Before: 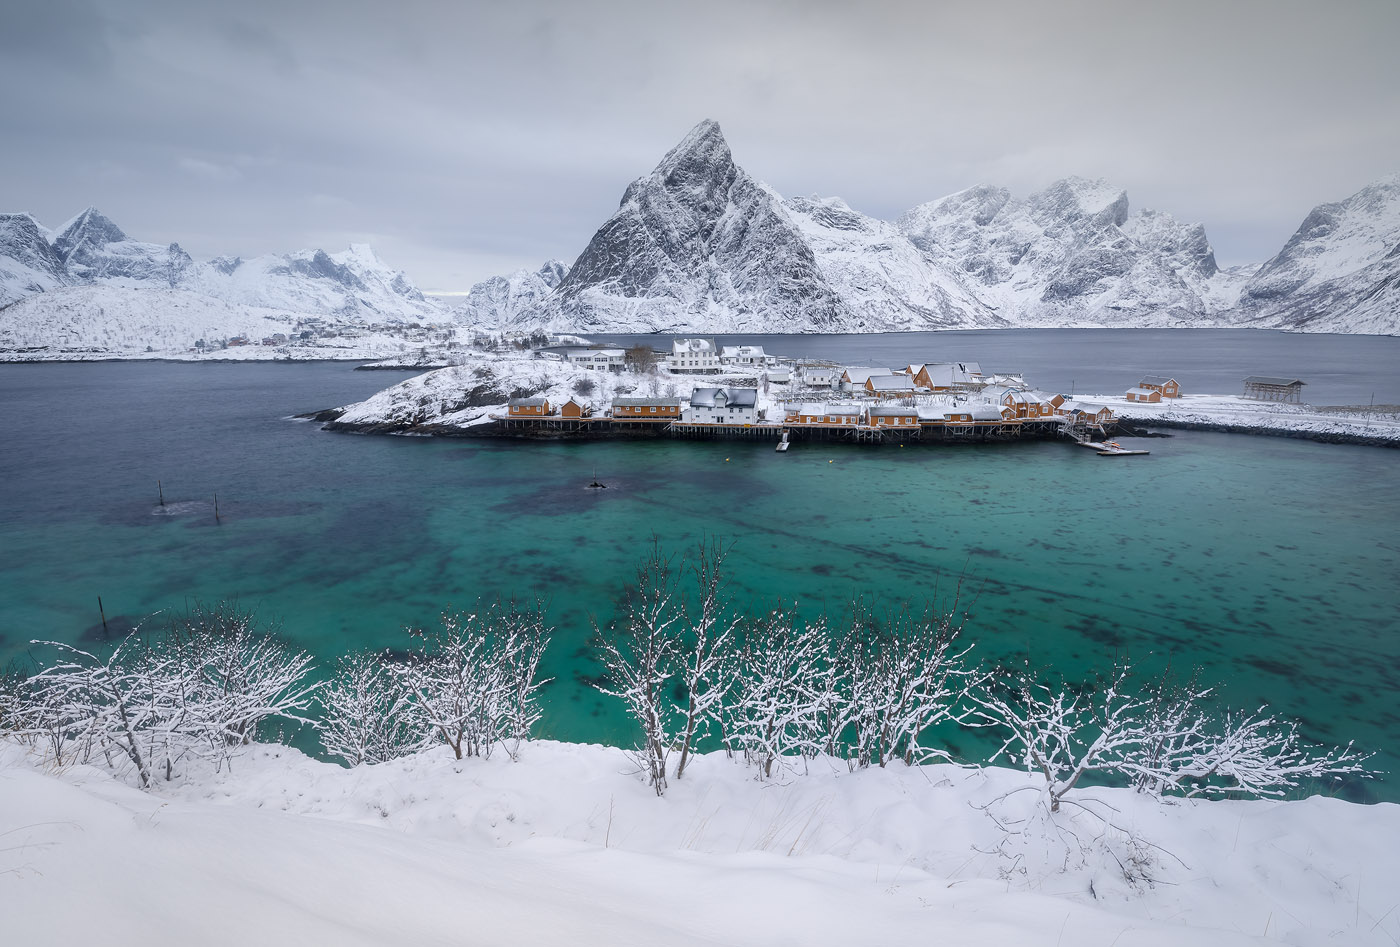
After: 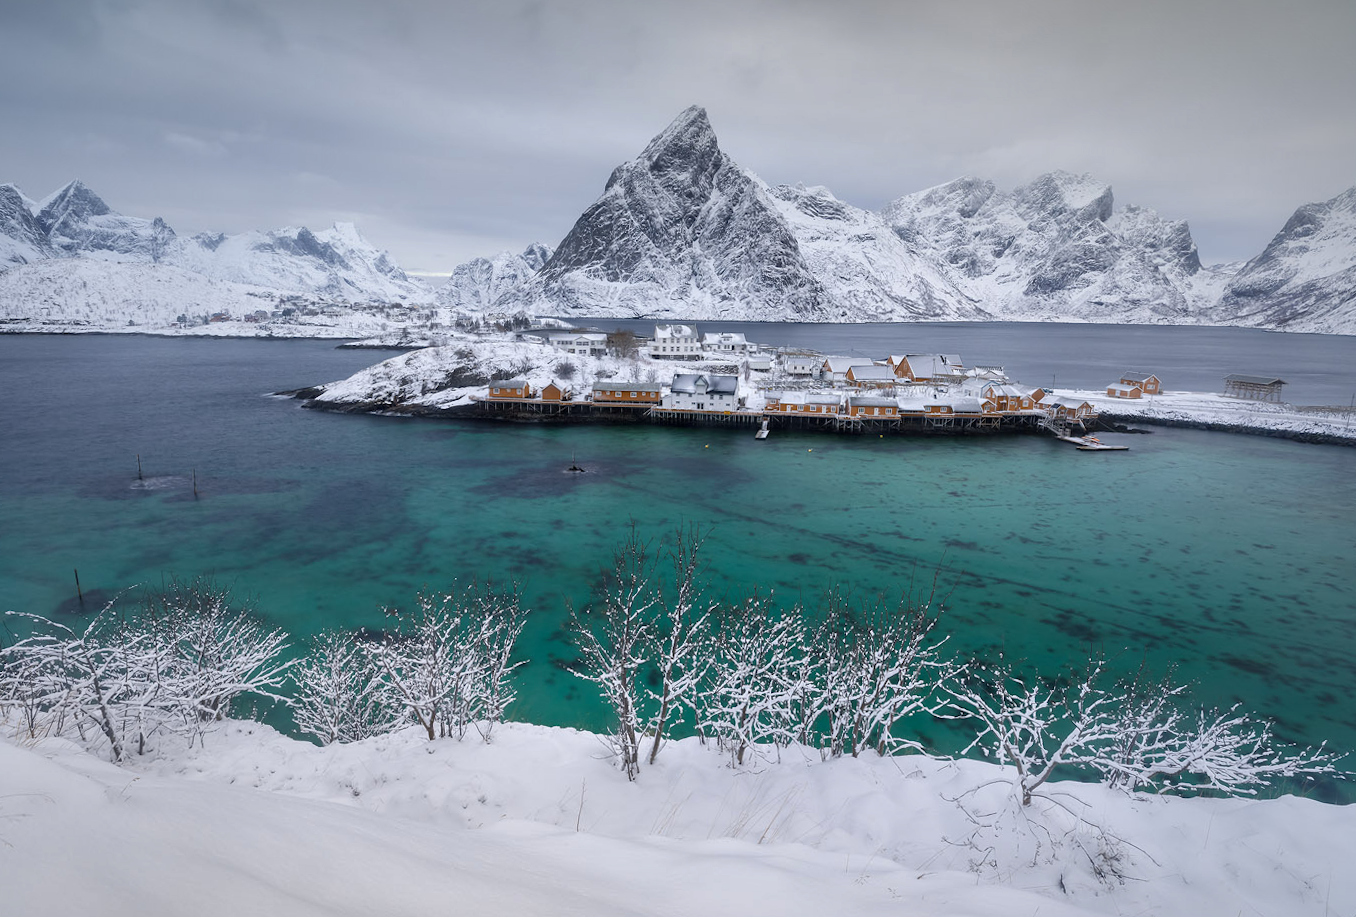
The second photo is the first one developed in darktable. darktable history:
shadows and highlights: low approximation 0.01, soften with gaussian
crop and rotate: angle -1.26°
